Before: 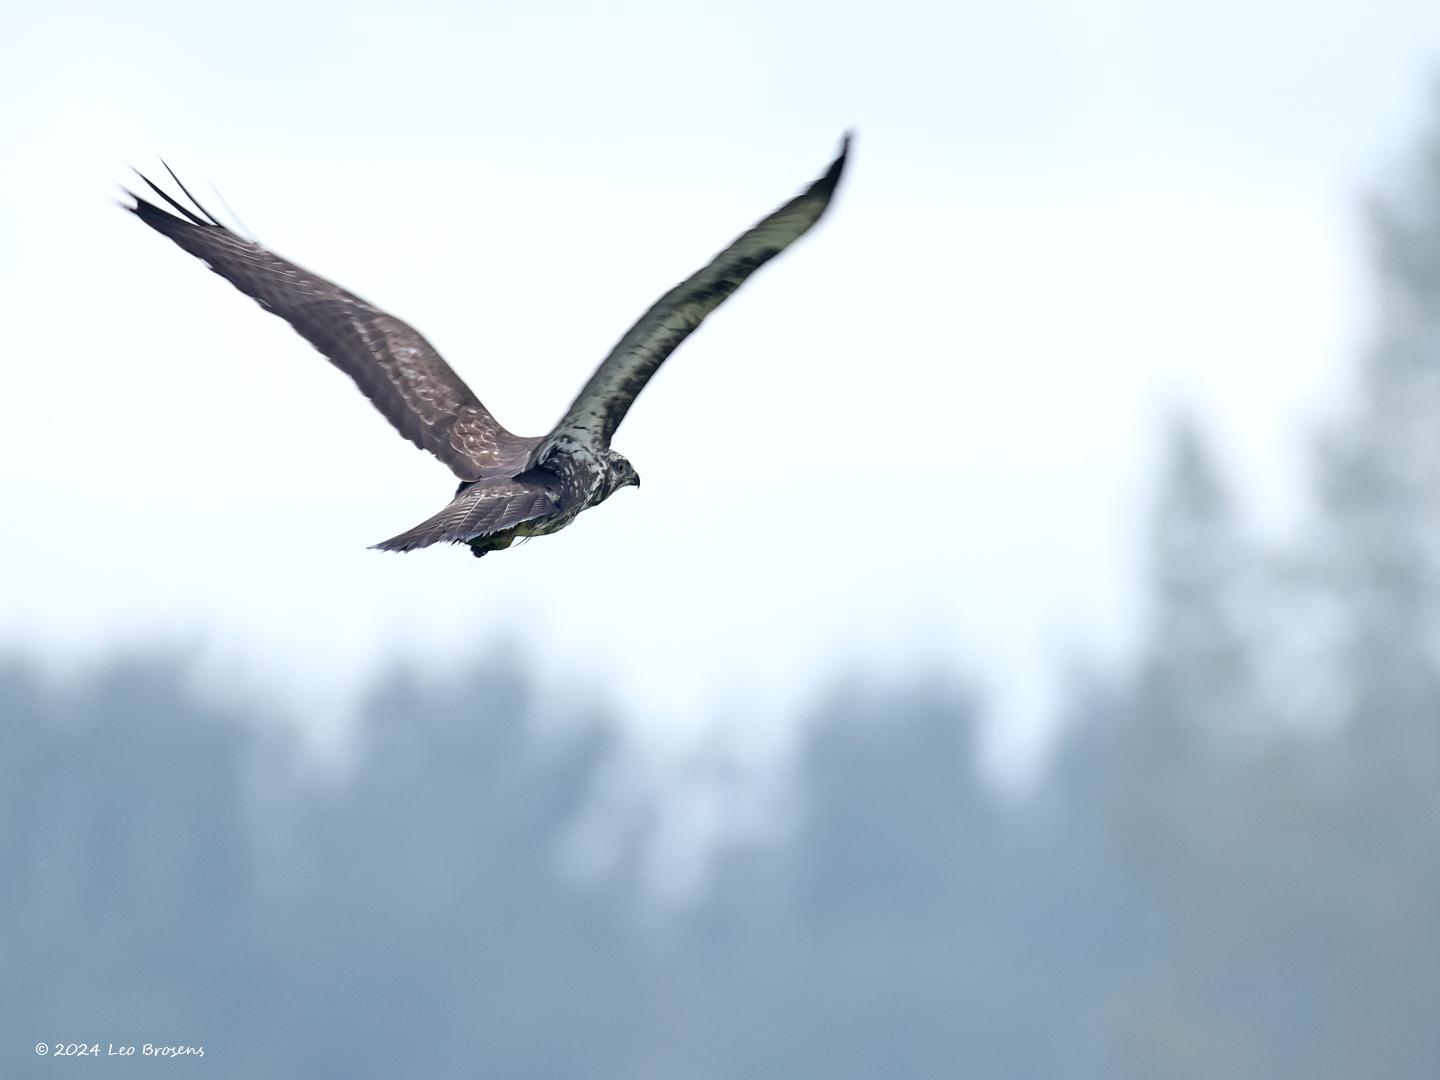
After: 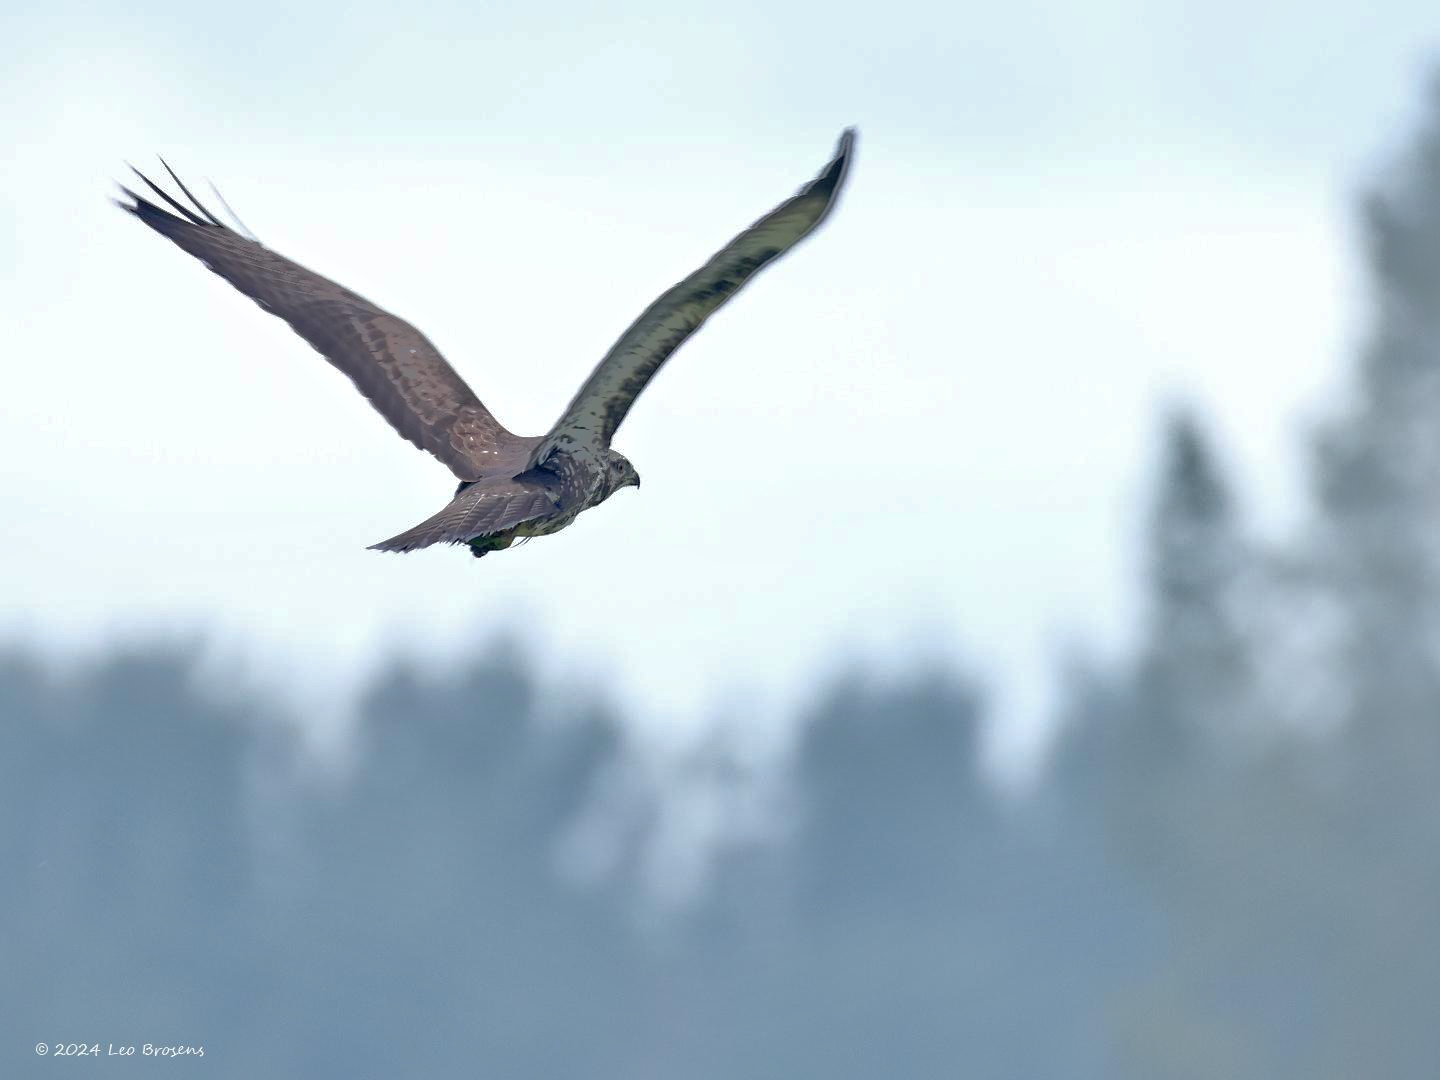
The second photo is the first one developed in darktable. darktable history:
shadows and highlights: highlights -59.87
tone equalizer: mask exposure compensation -0.489 EV
